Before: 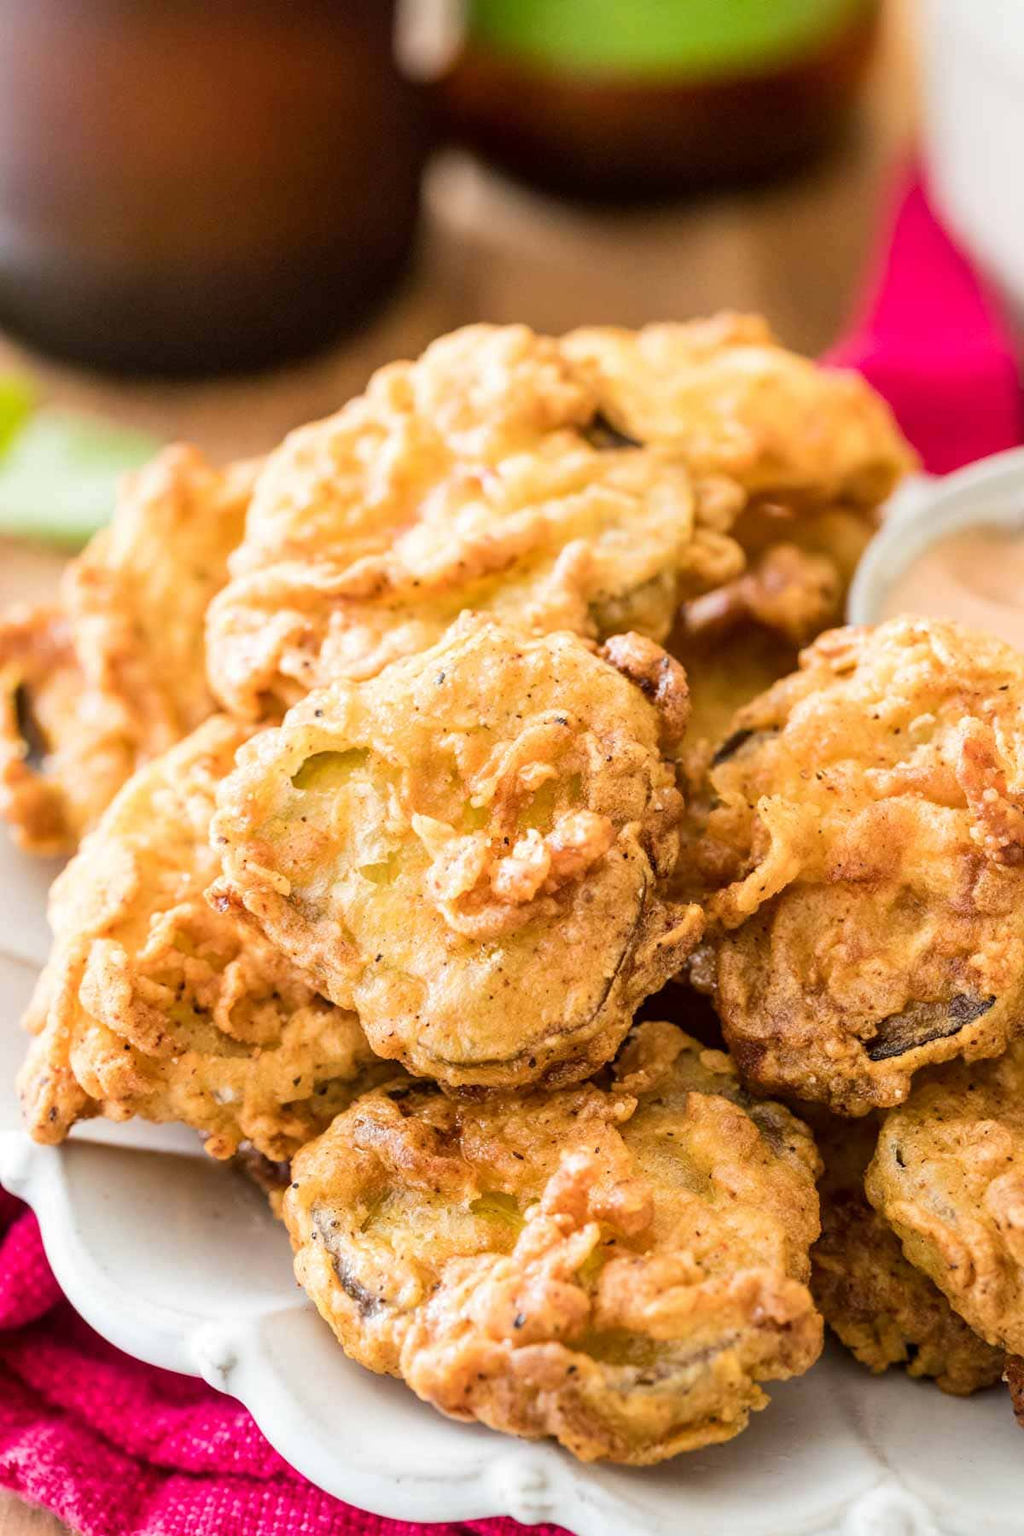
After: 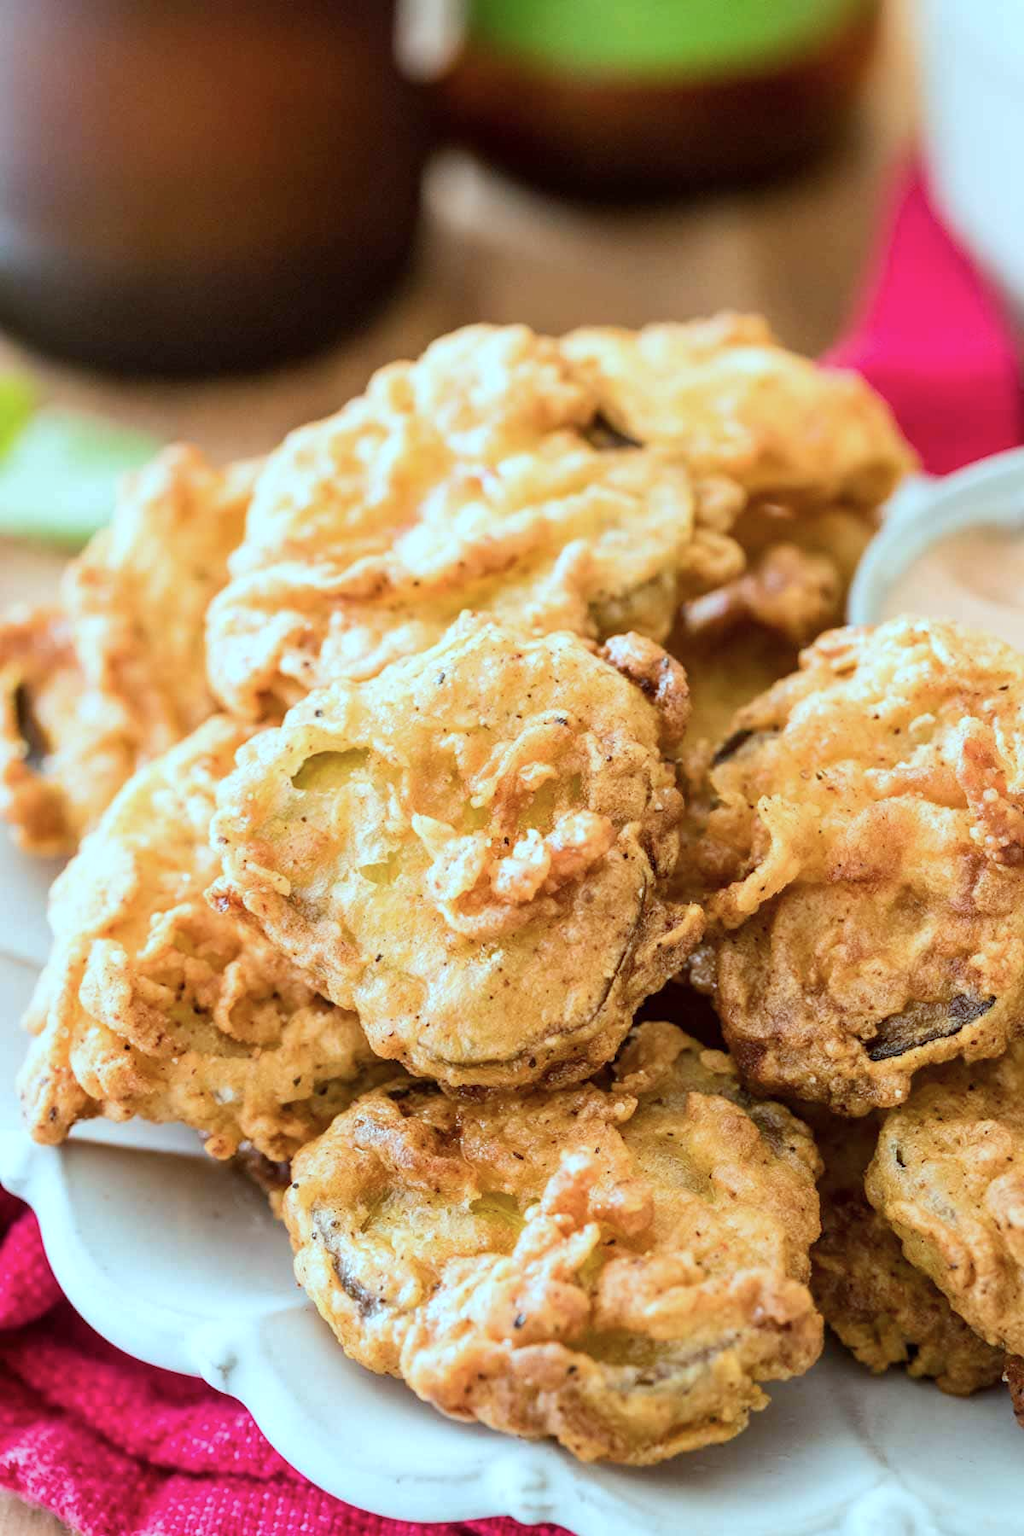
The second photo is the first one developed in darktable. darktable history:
color correction: highlights a* -11.9, highlights b* -14.96
